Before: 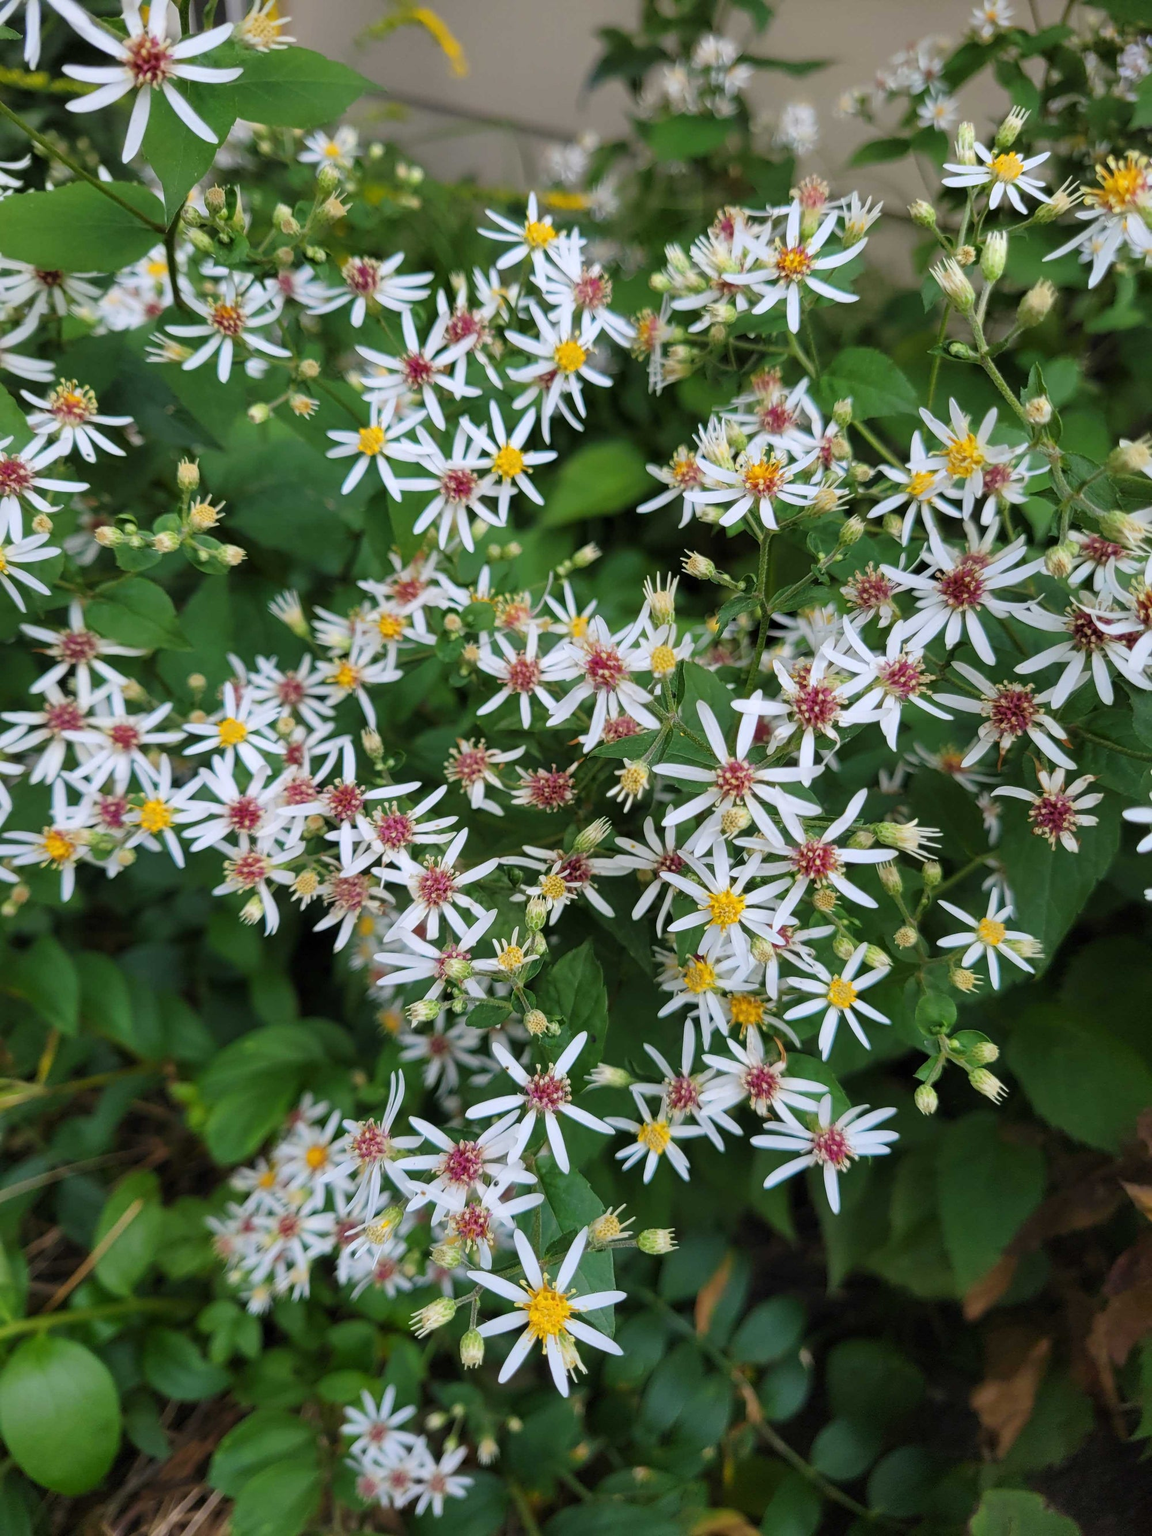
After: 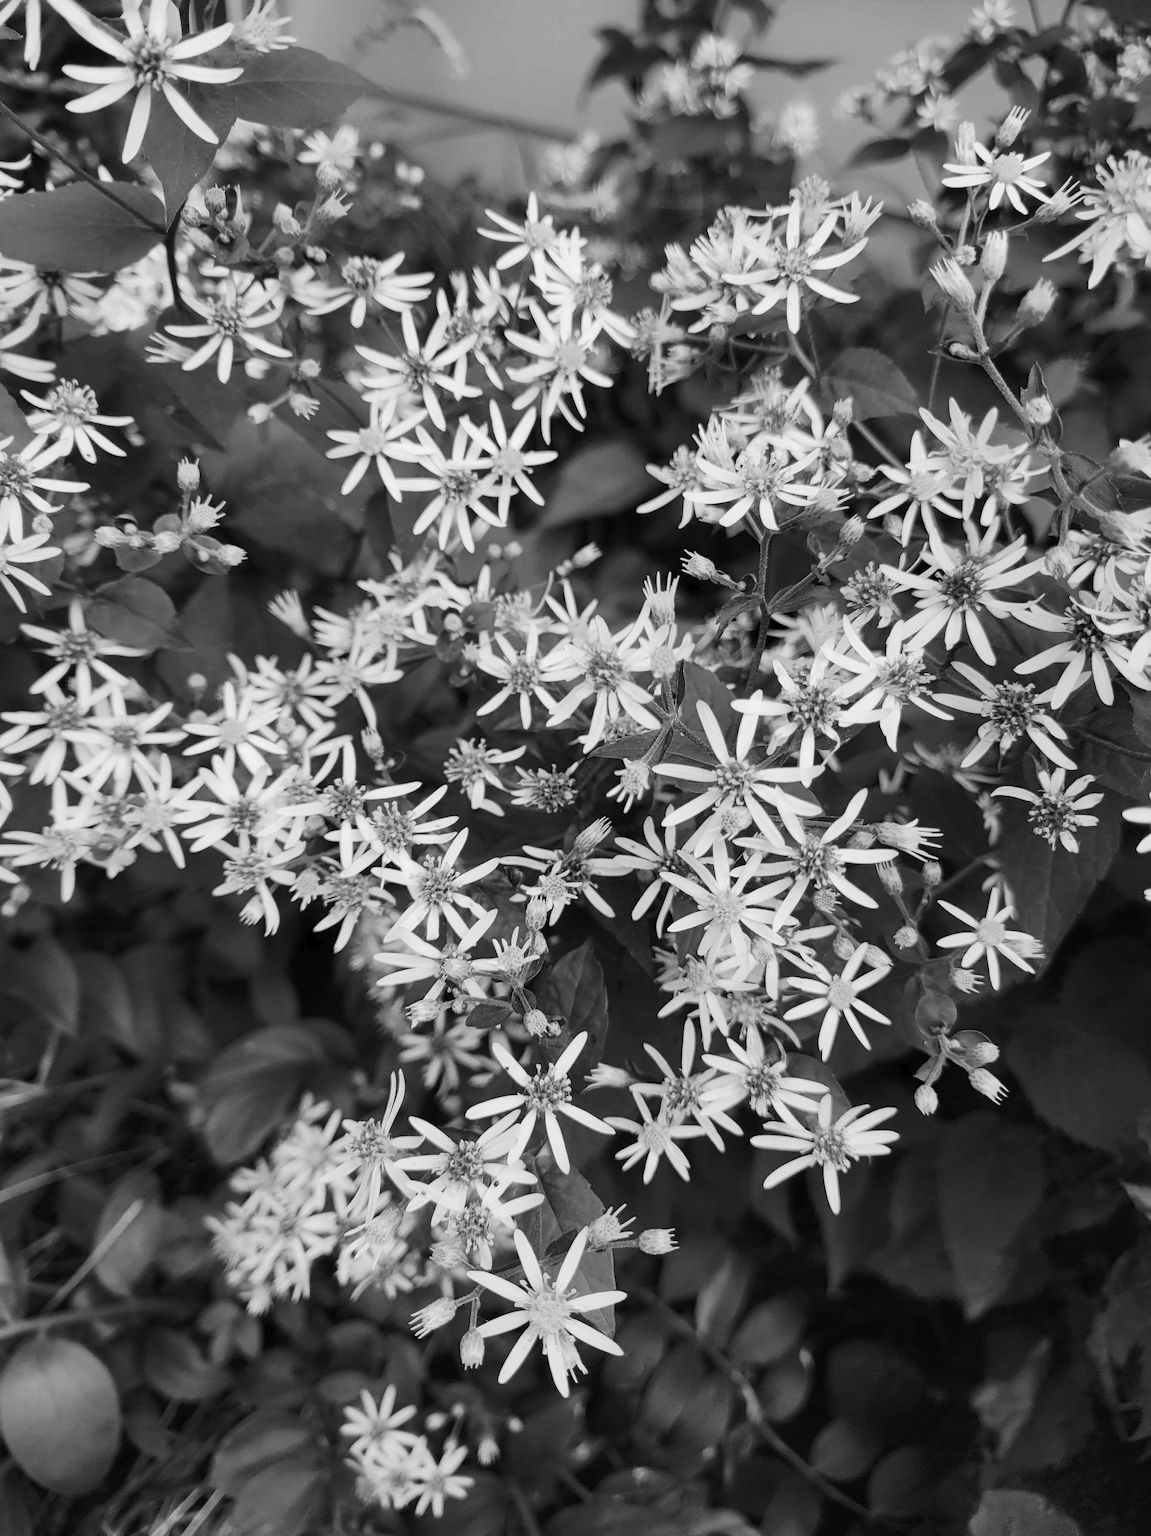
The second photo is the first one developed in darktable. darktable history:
tone curve: curves: ch0 [(0, 0) (0.003, 0.019) (0.011, 0.022) (0.025, 0.029) (0.044, 0.041) (0.069, 0.06) (0.1, 0.09) (0.136, 0.123) (0.177, 0.163) (0.224, 0.206) (0.277, 0.268) (0.335, 0.35) (0.399, 0.436) (0.468, 0.526) (0.543, 0.624) (0.623, 0.713) (0.709, 0.779) (0.801, 0.845) (0.898, 0.912) (1, 1)], preserve colors none
color look up table: target L [96.54, 88.12, 82.41, 77.34, 71.84, 64.74, 63.98, 51.49, 58.12, 48.04, 41.55, 32.1, 200.28, 83.12, 78.43, 75.15, 75.88, 59.41, 64.74, 63.22, 64.74, 48.57, 48.84, 46.43, 20.79, 25.02, 86.7, 83.12, 78.8, 74.42, 72.21, 61.7, 58.64, 46.43, 54.76, 47.5, 53.09, 45.63, 38.86, 25.76, 13.55, 9.263, 7.739, 4.315, 87.41, 74.78, 64.74, 40.73, 29.14], target a [-0.001, -0.001, -0.002, -0.001, 0, 0, 0, 0.001, 0.001, 0.001, 0, 0.001, 0, -0.001, 0, -0.001, -0.002, 0, 0, -0.001, 0, 0.001, 0.001, 0, 0, 0.001, -0.001 ×5, 0 ×4, 0.001 ×4, 0 ×5, -0.001, 0, 0, 0, 0.001], target b [0.023, 0.022, 0.022, 0.002 ×4, -0.004, -0.004, -0.004, 0.001, -0.005, 0, 0.001, 0.001, 0.002, 0.022, 0.002, 0.002, 0.02, 0.002, -0.004, -0.003, 0.001, 0.006, -0.003, 0.022, 0.001, 0.002, 0.021, 0.002, 0.002, -0.004, 0.001, 0.002, -0.004, -0.002, -0.003, -0.006, -0.001, -0.002, 0, 0, 0, 0.001, 0.001, 0.002, -0.003, -0.003], num patches 49
